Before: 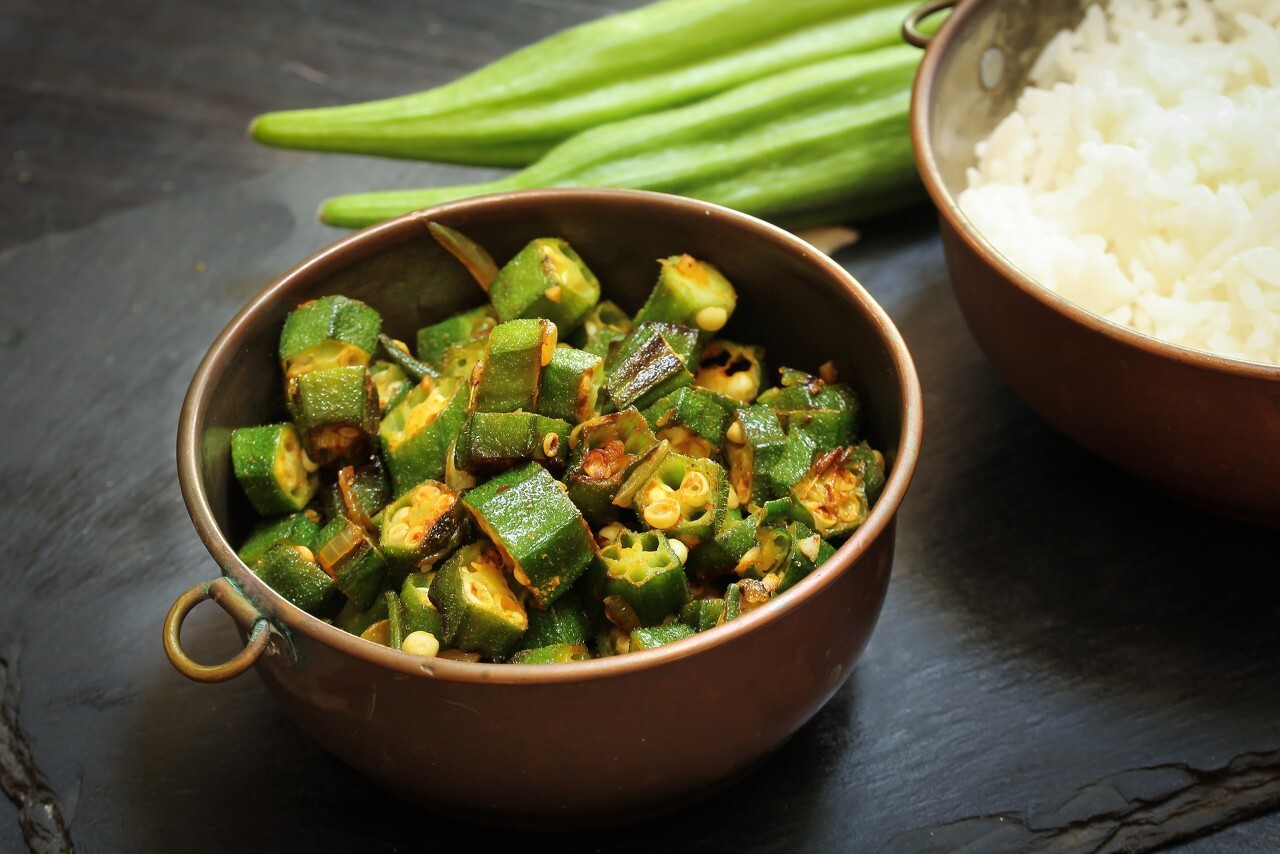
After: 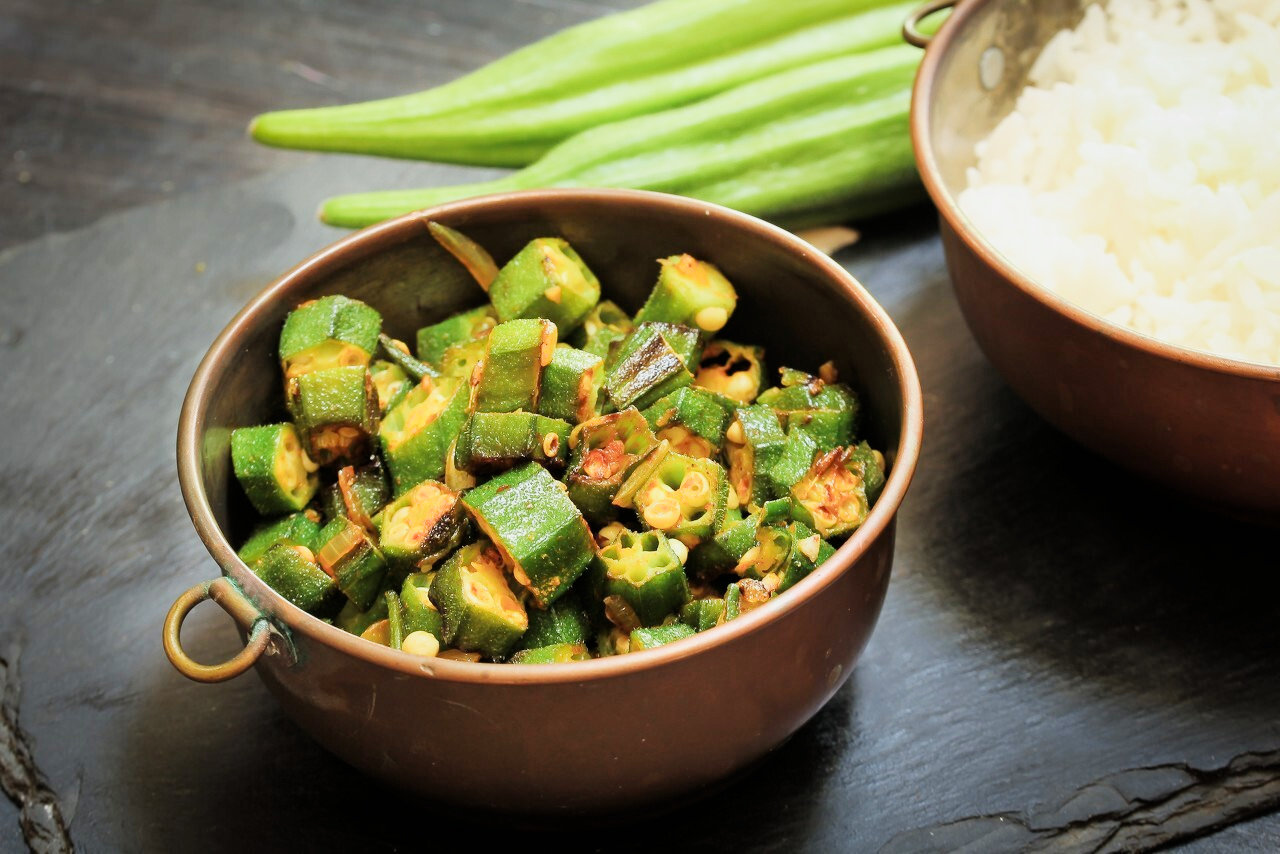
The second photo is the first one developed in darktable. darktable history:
exposure: black level correction 0, exposure 1.103 EV, compensate highlight preservation false
filmic rgb: black relative exposure -7.65 EV, white relative exposure 4.56 EV, hardness 3.61
